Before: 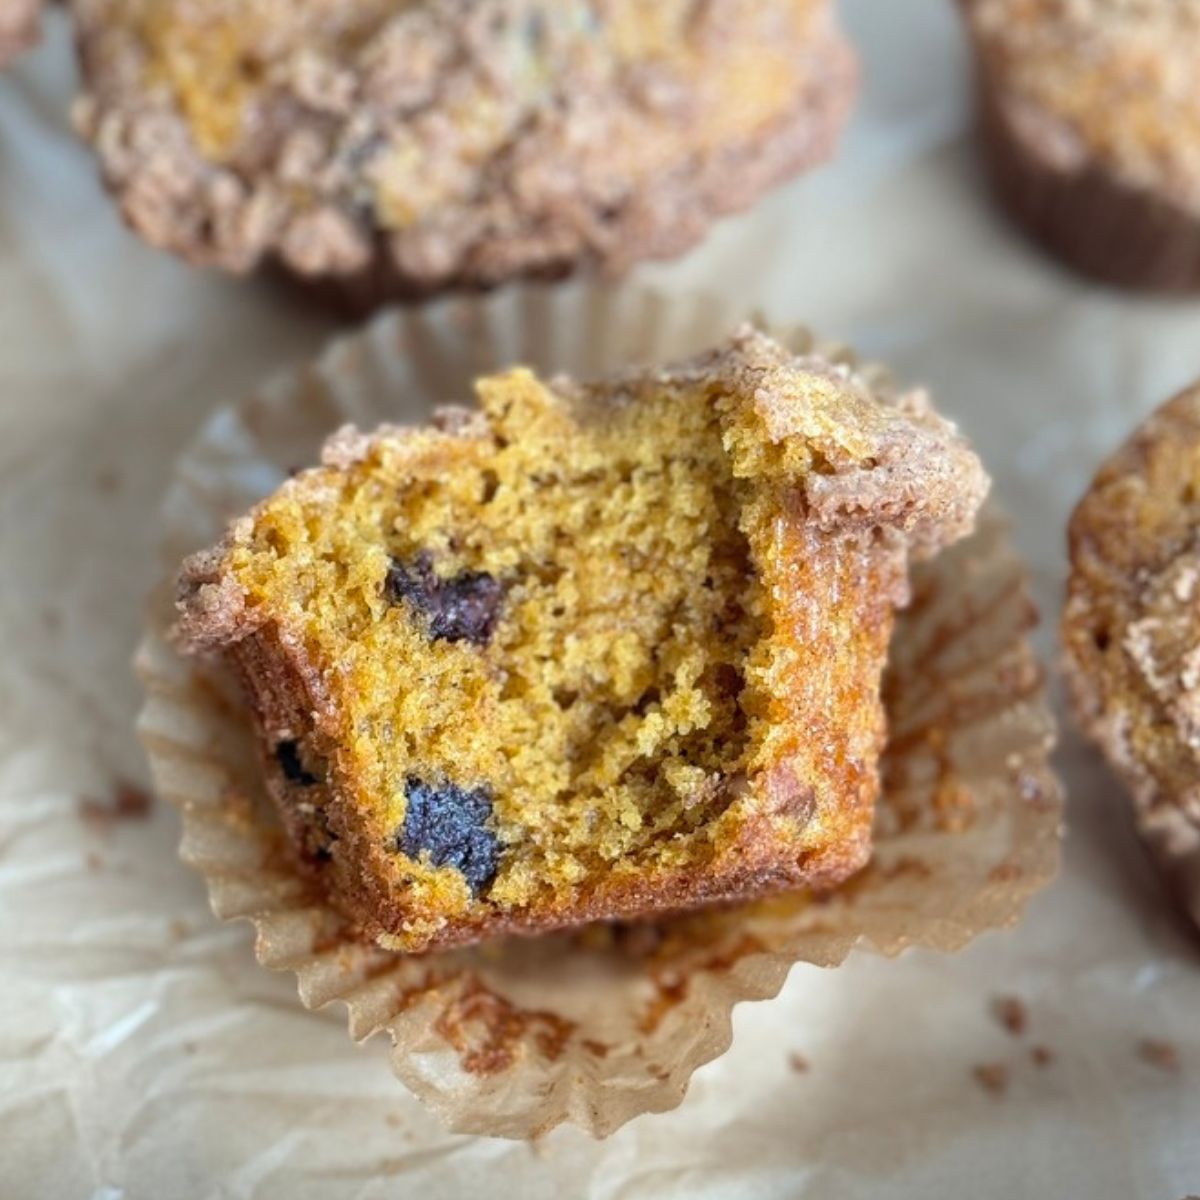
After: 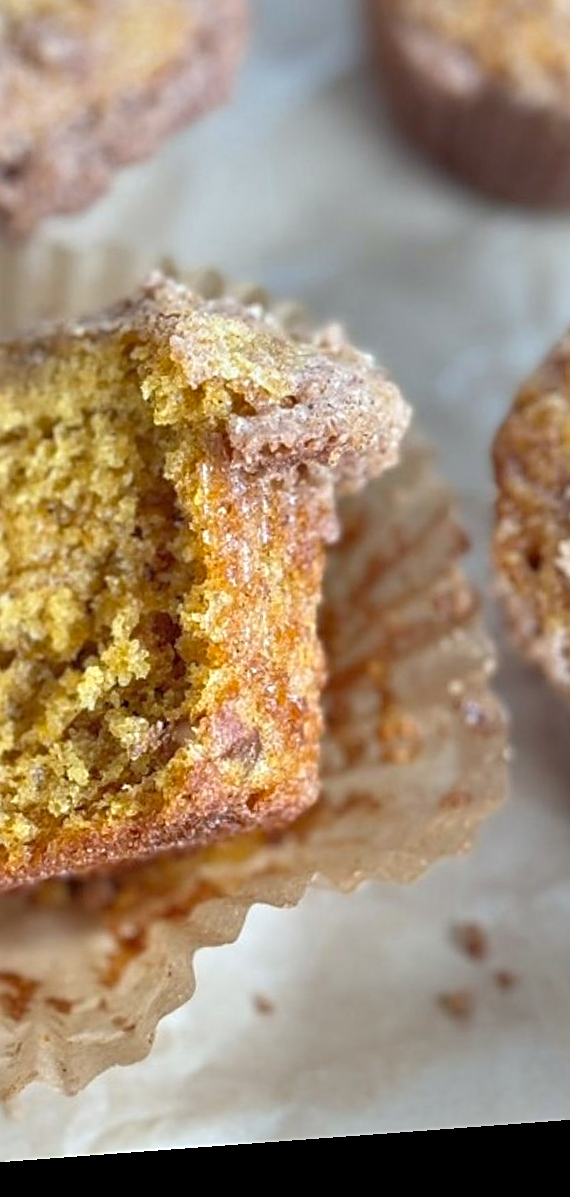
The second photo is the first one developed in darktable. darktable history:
shadows and highlights: shadows 60, soften with gaussian
white balance: red 0.976, blue 1.04
sharpen: on, module defaults
crop: left 47.628%, top 6.643%, right 7.874%
tone equalizer: -8 EV 1 EV, -7 EV 1 EV, -6 EV 1 EV, -5 EV 1 EV, -4 EV 1 EV, -3 EV 0.75 EV, -2 EV 0.5 EV, -1 EV 0.25 EV
rotate and perspective: rotation -4.25°, automatic cropping off
